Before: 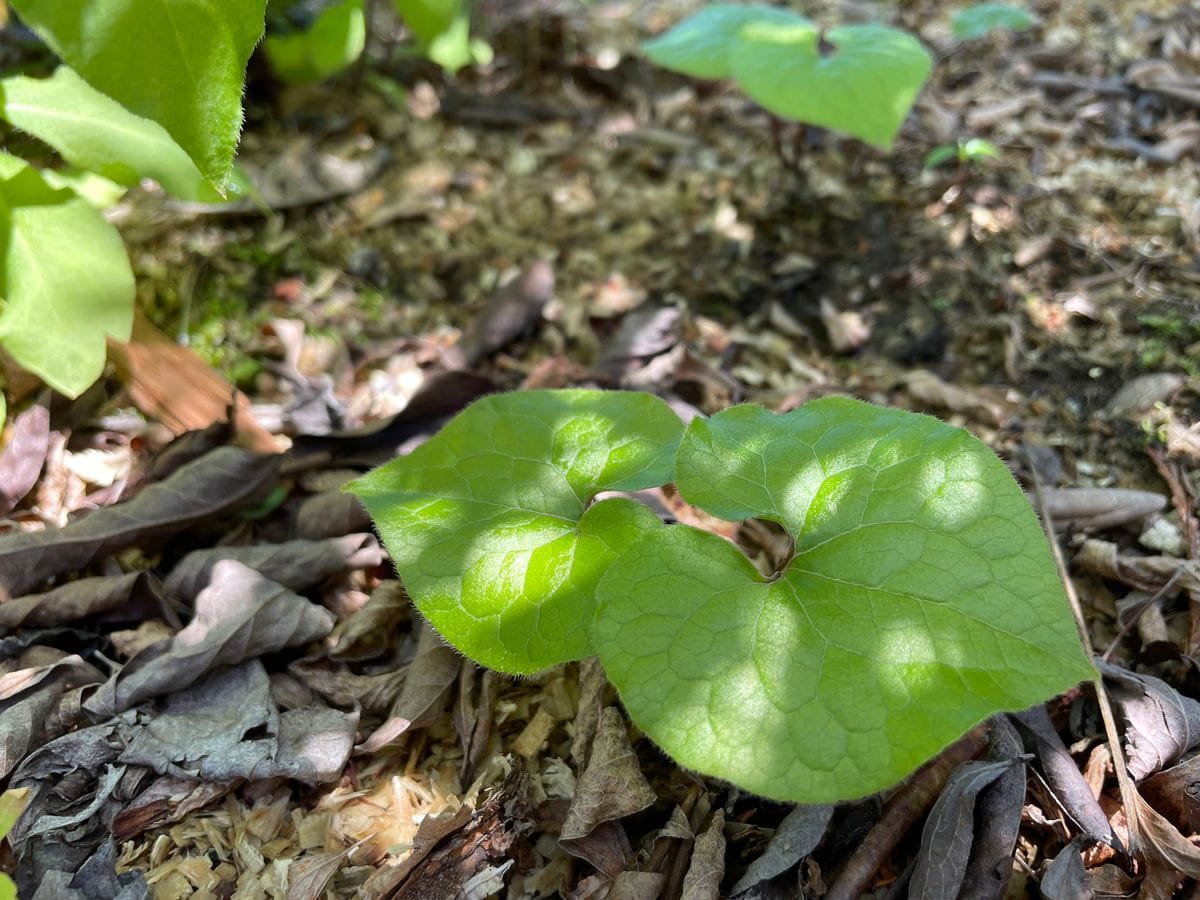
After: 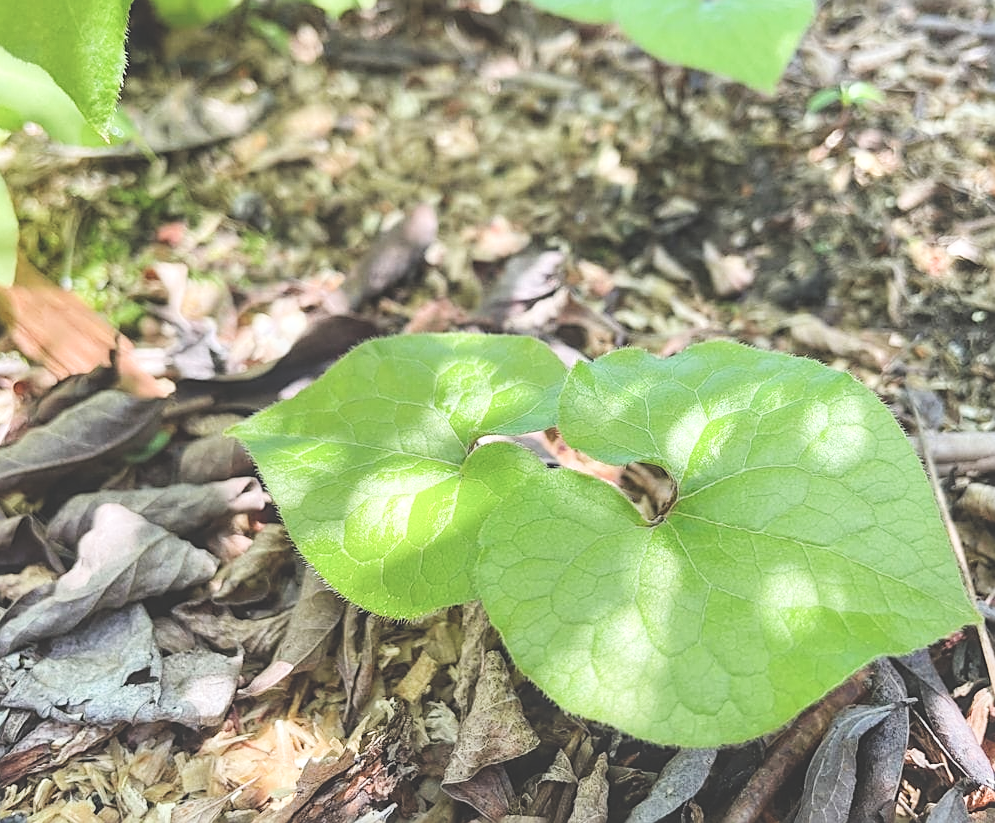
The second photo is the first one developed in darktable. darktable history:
local contrast: detail 130%
filmic rgb: black relative exposure -7.65 EV, white relative exposure 4.56 EV, hardness 3.61, contrast 1.05
exposure: black level correction -0.024, exposure 1.393 EV, compensate exposure bias true, compensate highlight preservation false
crop: left 9.79%, top 6.284%, right 7.236%, bottom 2.223%
sharpen: amount 0.547
